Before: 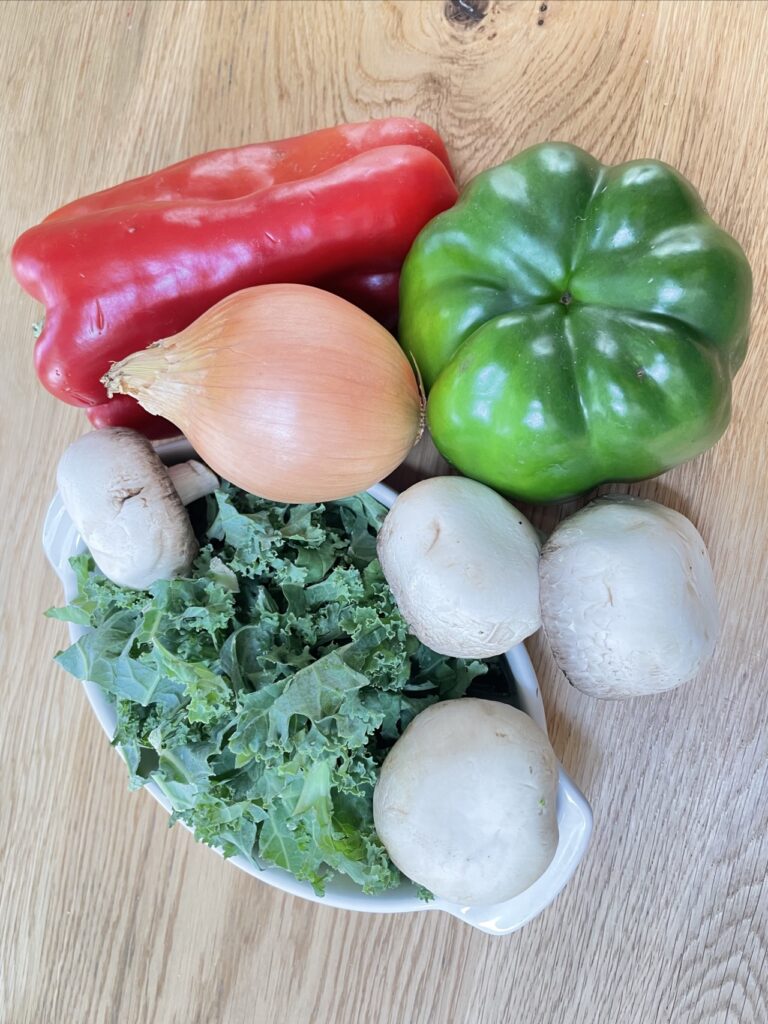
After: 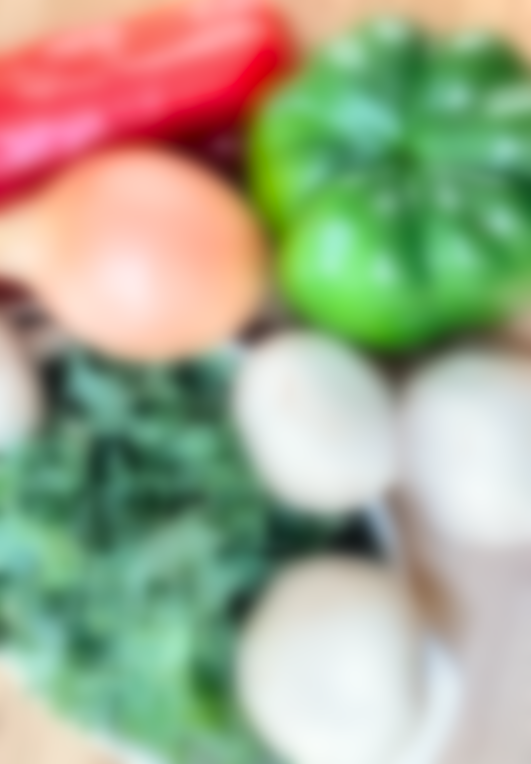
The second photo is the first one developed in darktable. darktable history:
exposure: exposure 0.6 EV, compensate highlight preservation false
rotate and perspective: rotation -1.68°, lens shift (vertical) -0.146, crop left 0.049, crop right 0.912, crop top 0.032, crop bottom 0.96
local contrast: detail 130%
filmic rgb: black relative exposure -14.19 EV, white relative exposure 3.39 EV, hardness 7.89, preserve chrominance max RGB
crop: left 16.768%, top 8.653%, right 8.362%, bottom 12.485%
lowpass: on, module defaults
white balance: red 1.045, blue 0.932
